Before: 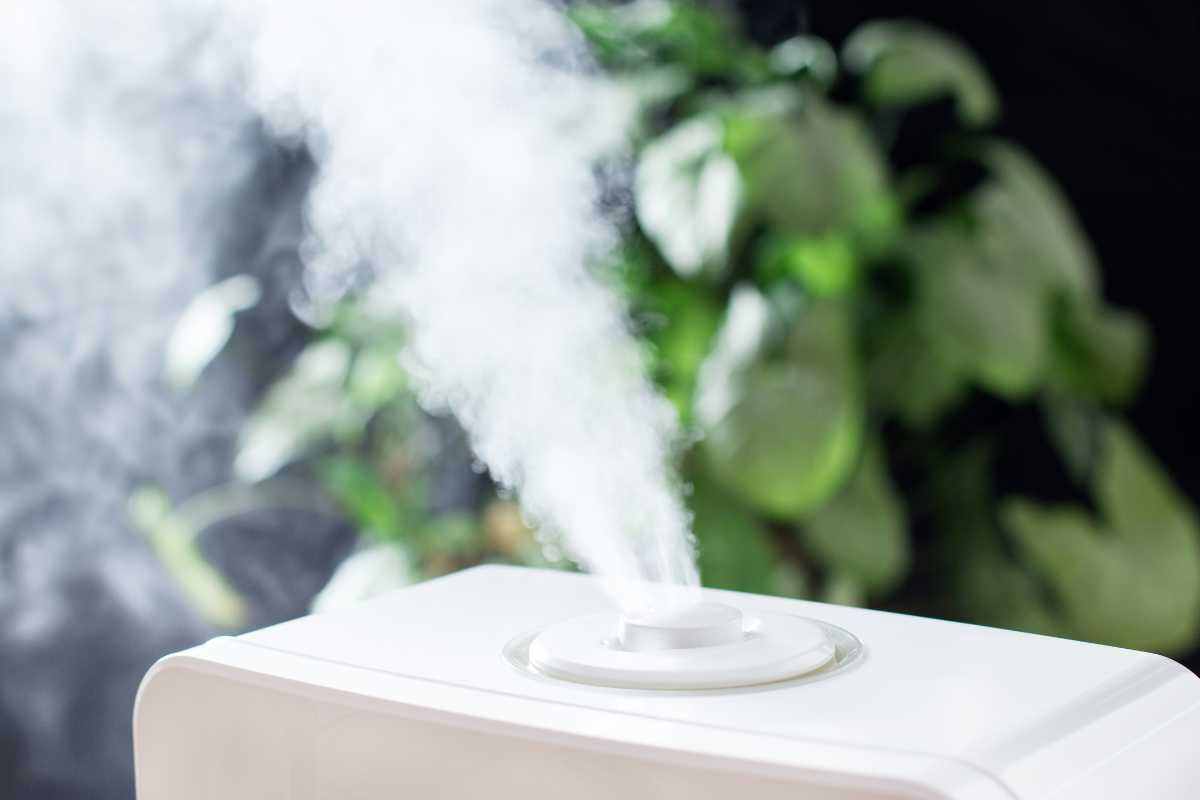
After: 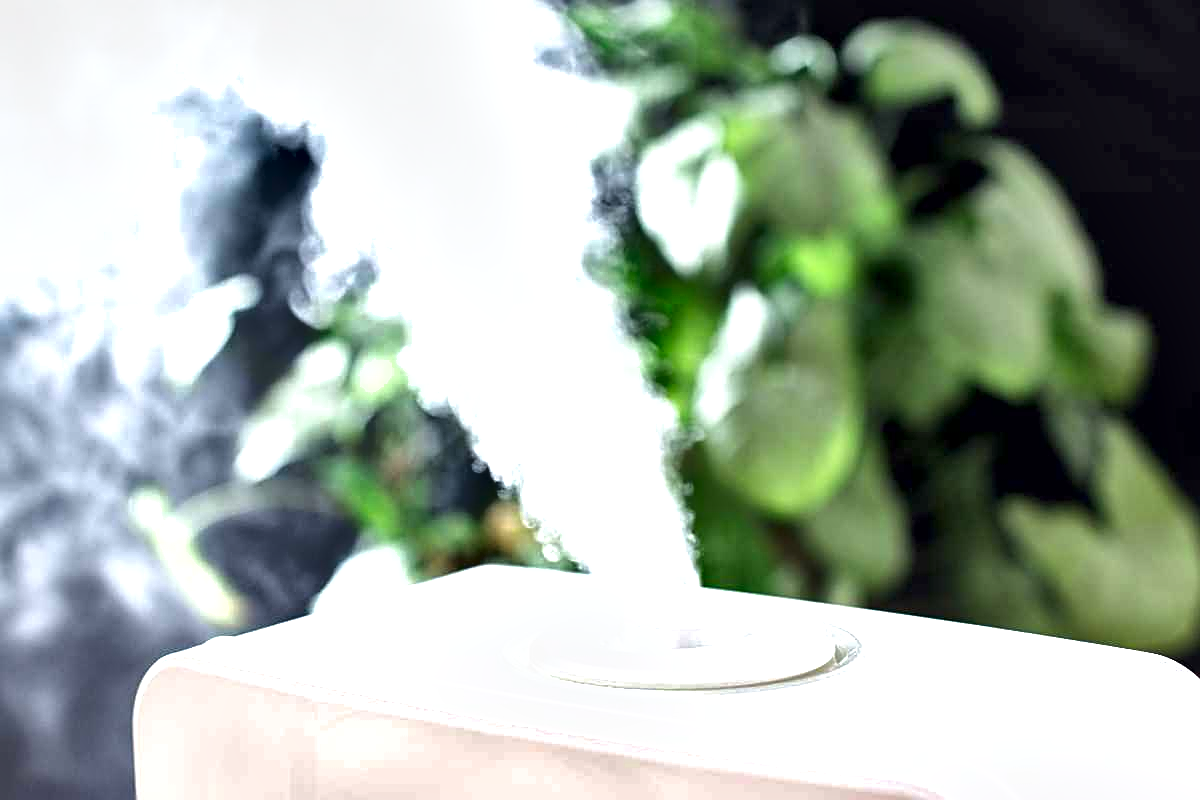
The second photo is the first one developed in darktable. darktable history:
sharpen: on, module defaults
local contrast: mode bilateral grid, contrast 19, coarseness 50, detail 159%, midtone range 0.2
shadows and highlights: low approximation 0.01, soften with gaussian
exposure: black level correction 0, exposure 0.685 EV, compensate highlight preservation false
